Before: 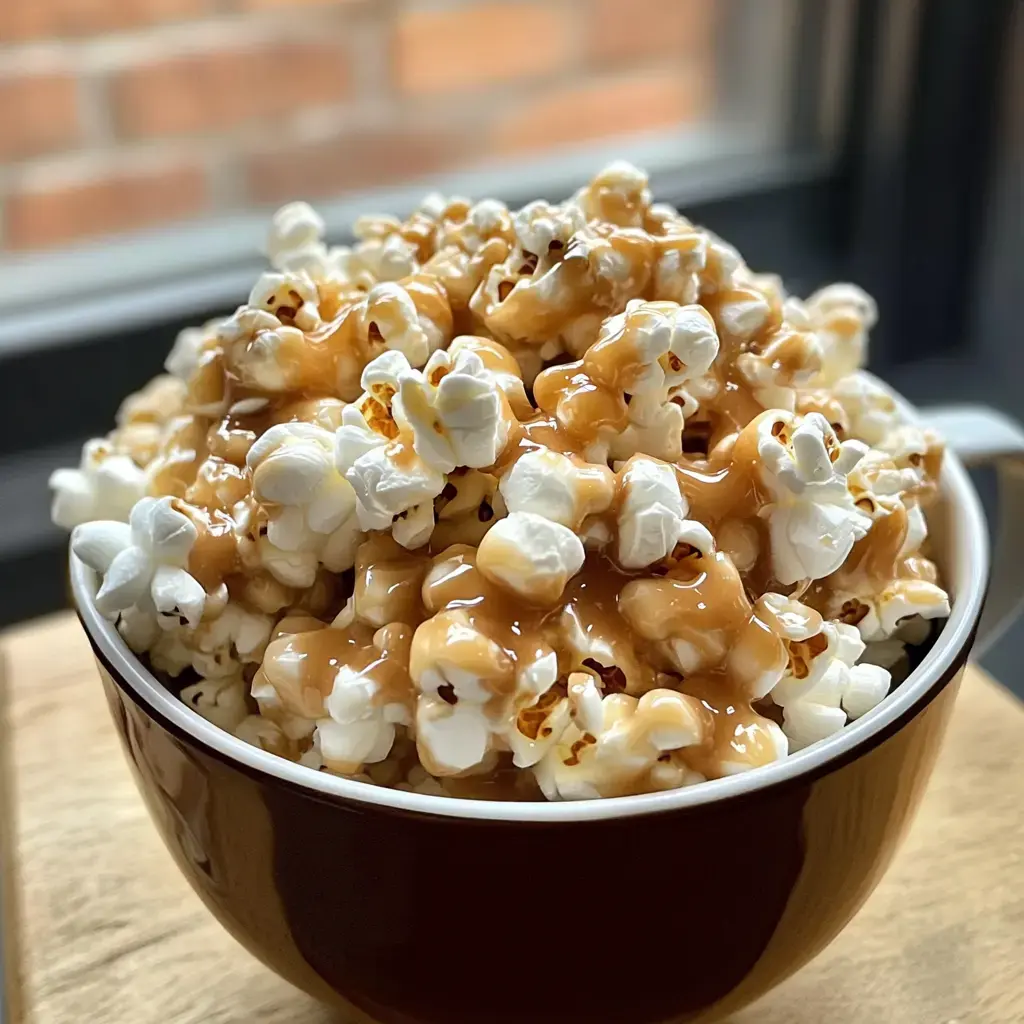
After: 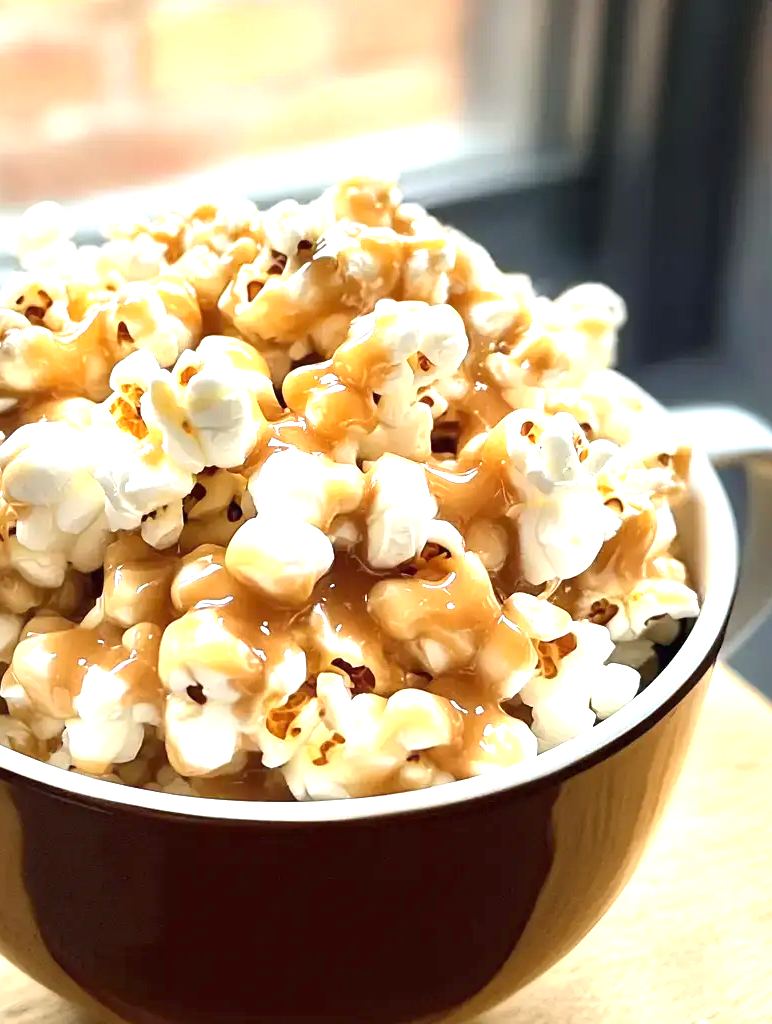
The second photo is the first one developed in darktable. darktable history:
crop and rotate: left 24.6%
exposure: black level correction 0, exposure 1.3 EV, compensate highlight preservation false
